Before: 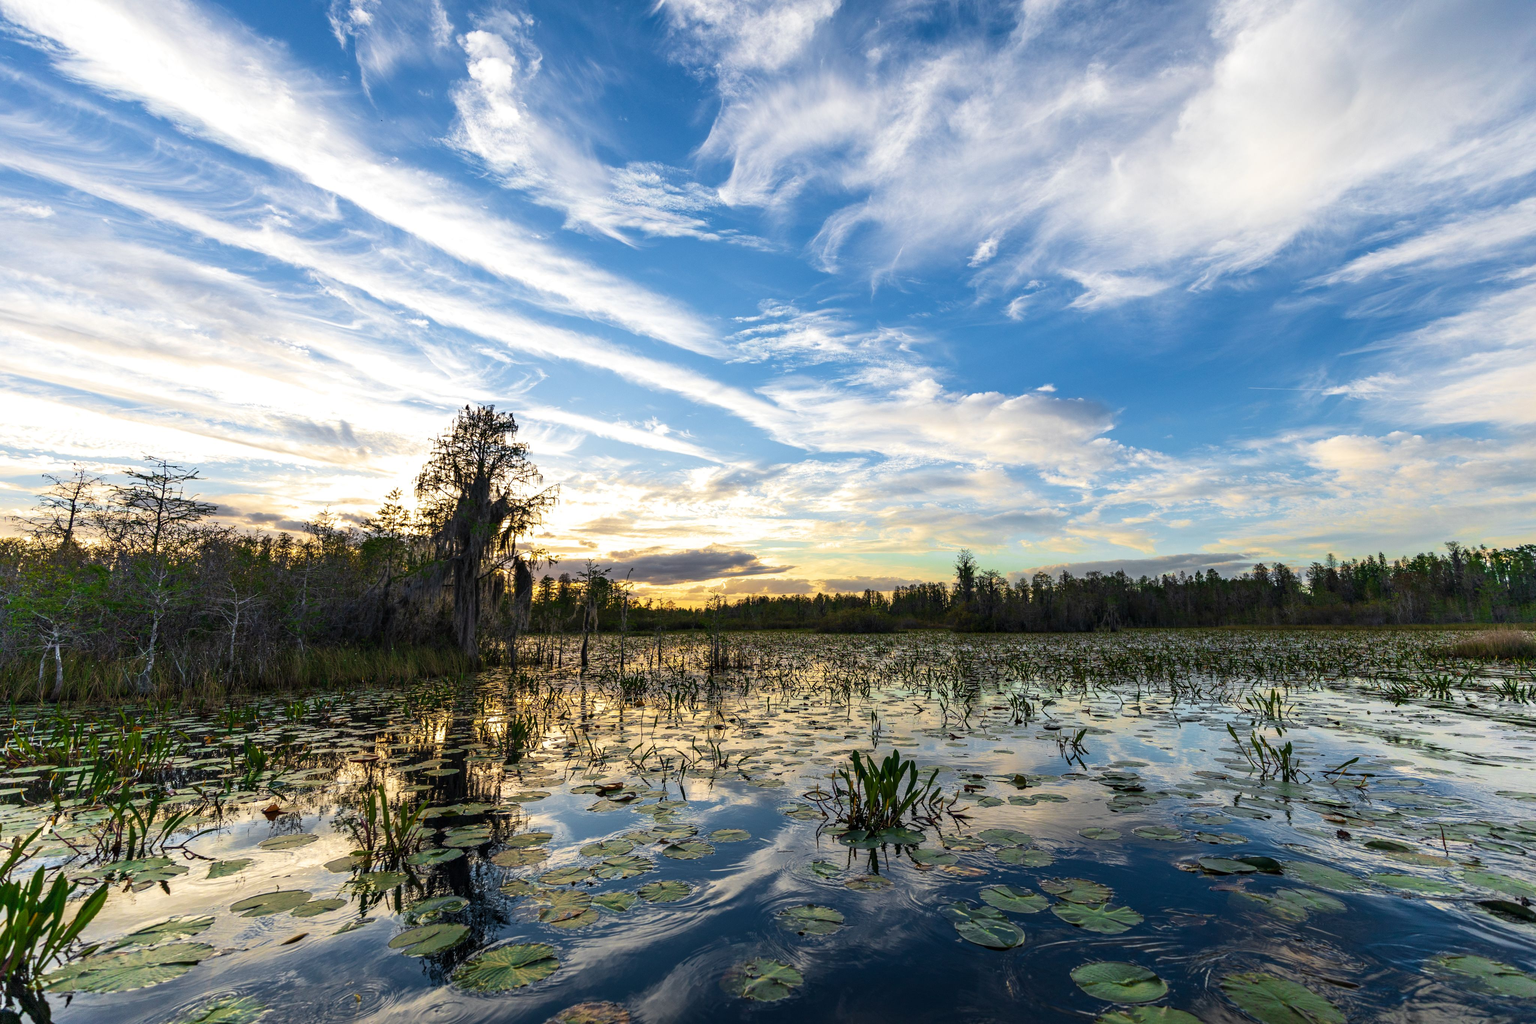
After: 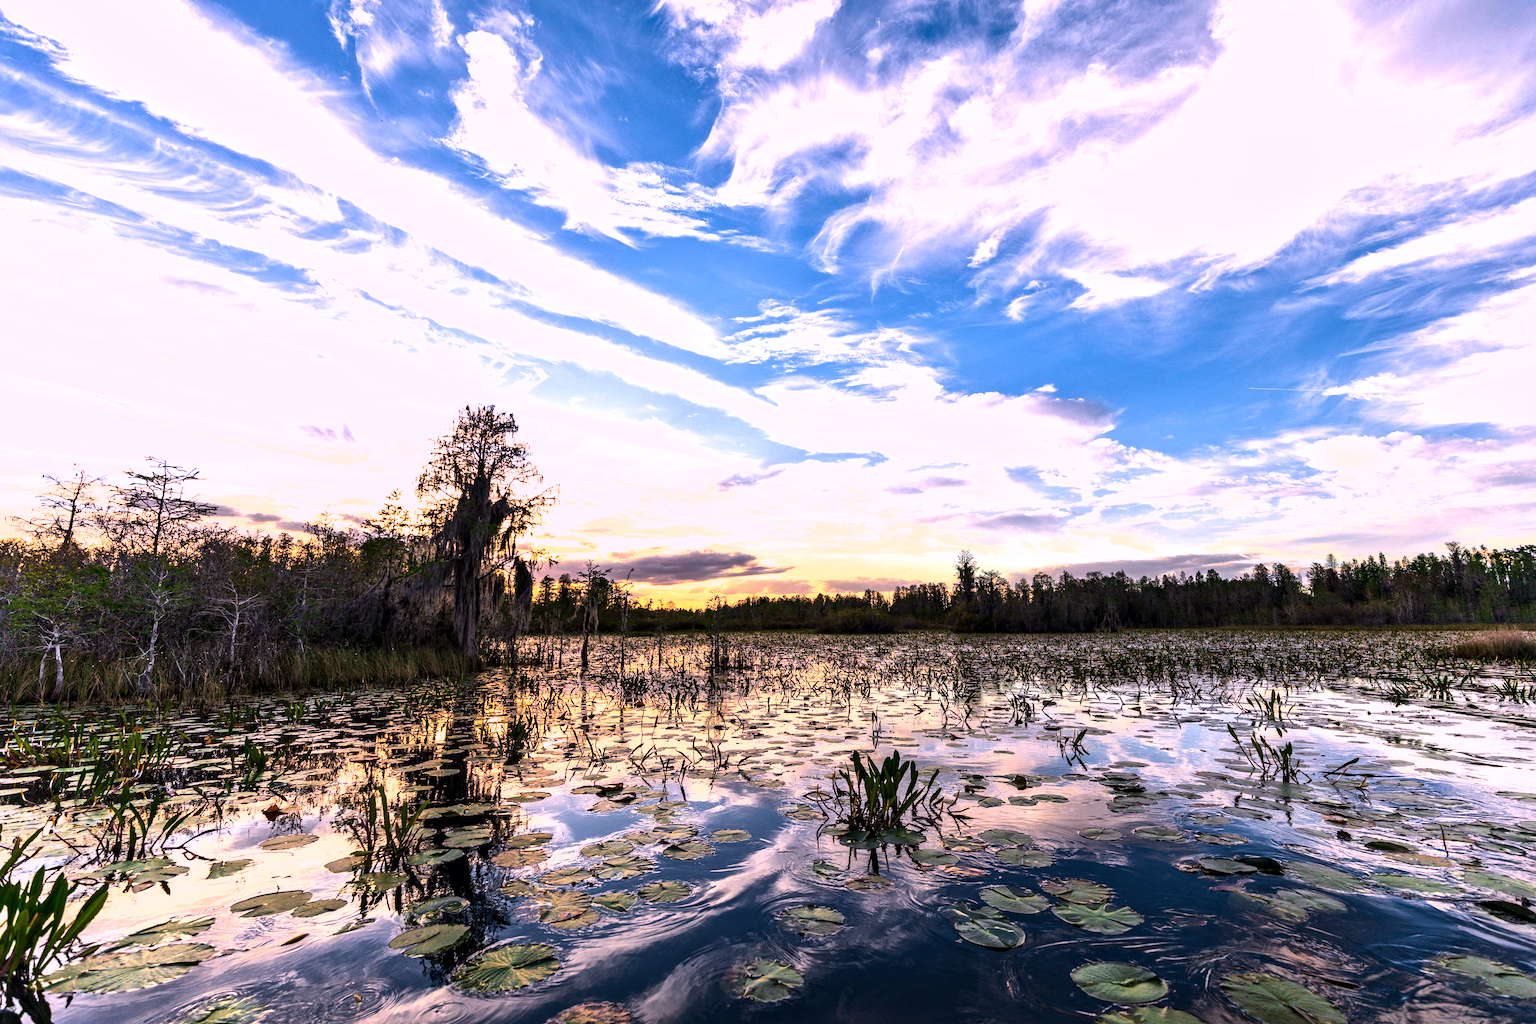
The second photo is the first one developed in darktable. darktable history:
white balance: red 1.188, blue 1.11
tone equalizer: -8 EV -0.75 EV, -7 EV -0.7 EV, -6 EV -0.6 EV, -5 EV -0.4 EV, -3 EV 0.4 EV, -2 EV 0.6 EV, -1 EV 0.7 EV, +0 EV 0.75 EV, edges refinement/feathering 500, mask exposure compensation -1.57 EV, preserve details no
shadows and highlights: shadows 29.32, highlights -29.32, low approximation 0.01, soften with gaussian
local contrast: mode bilateral grid, contrast 20, coarseness 50, detail 130%, midtone range 0.2
